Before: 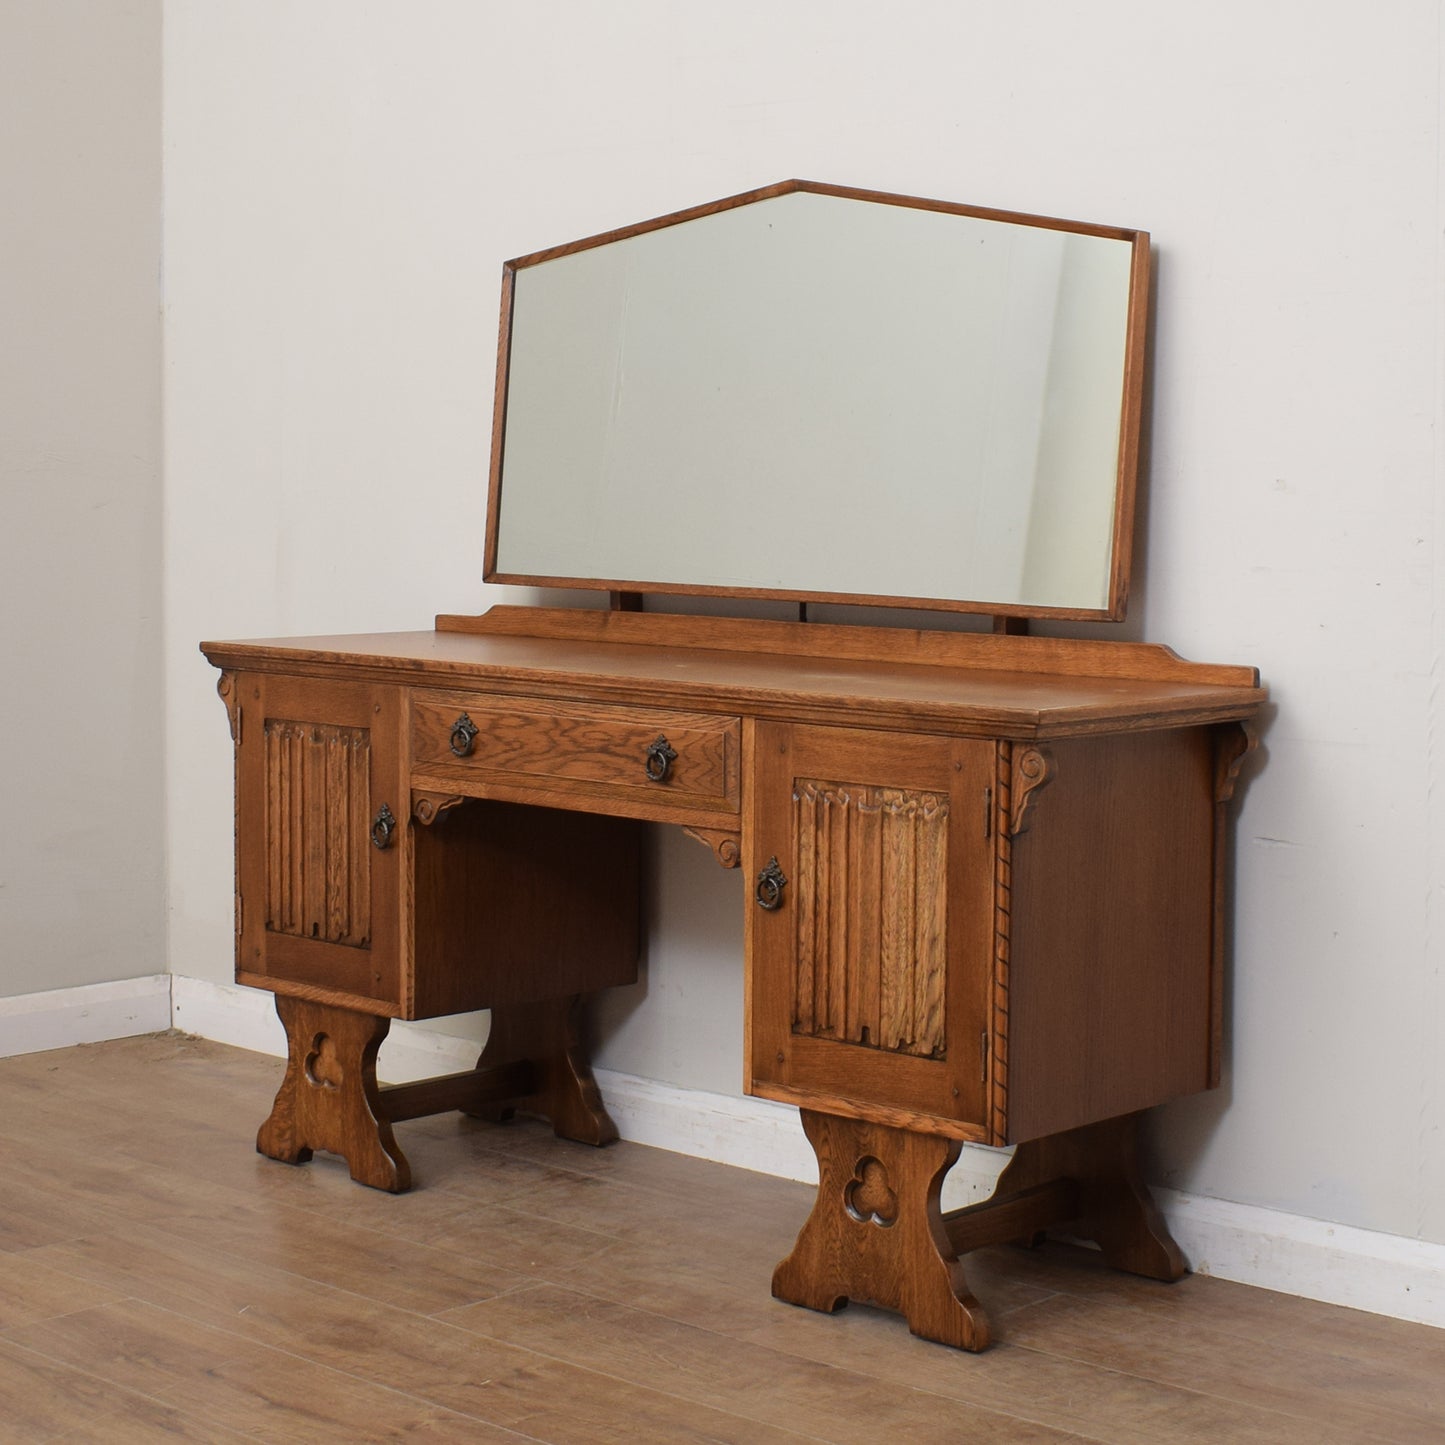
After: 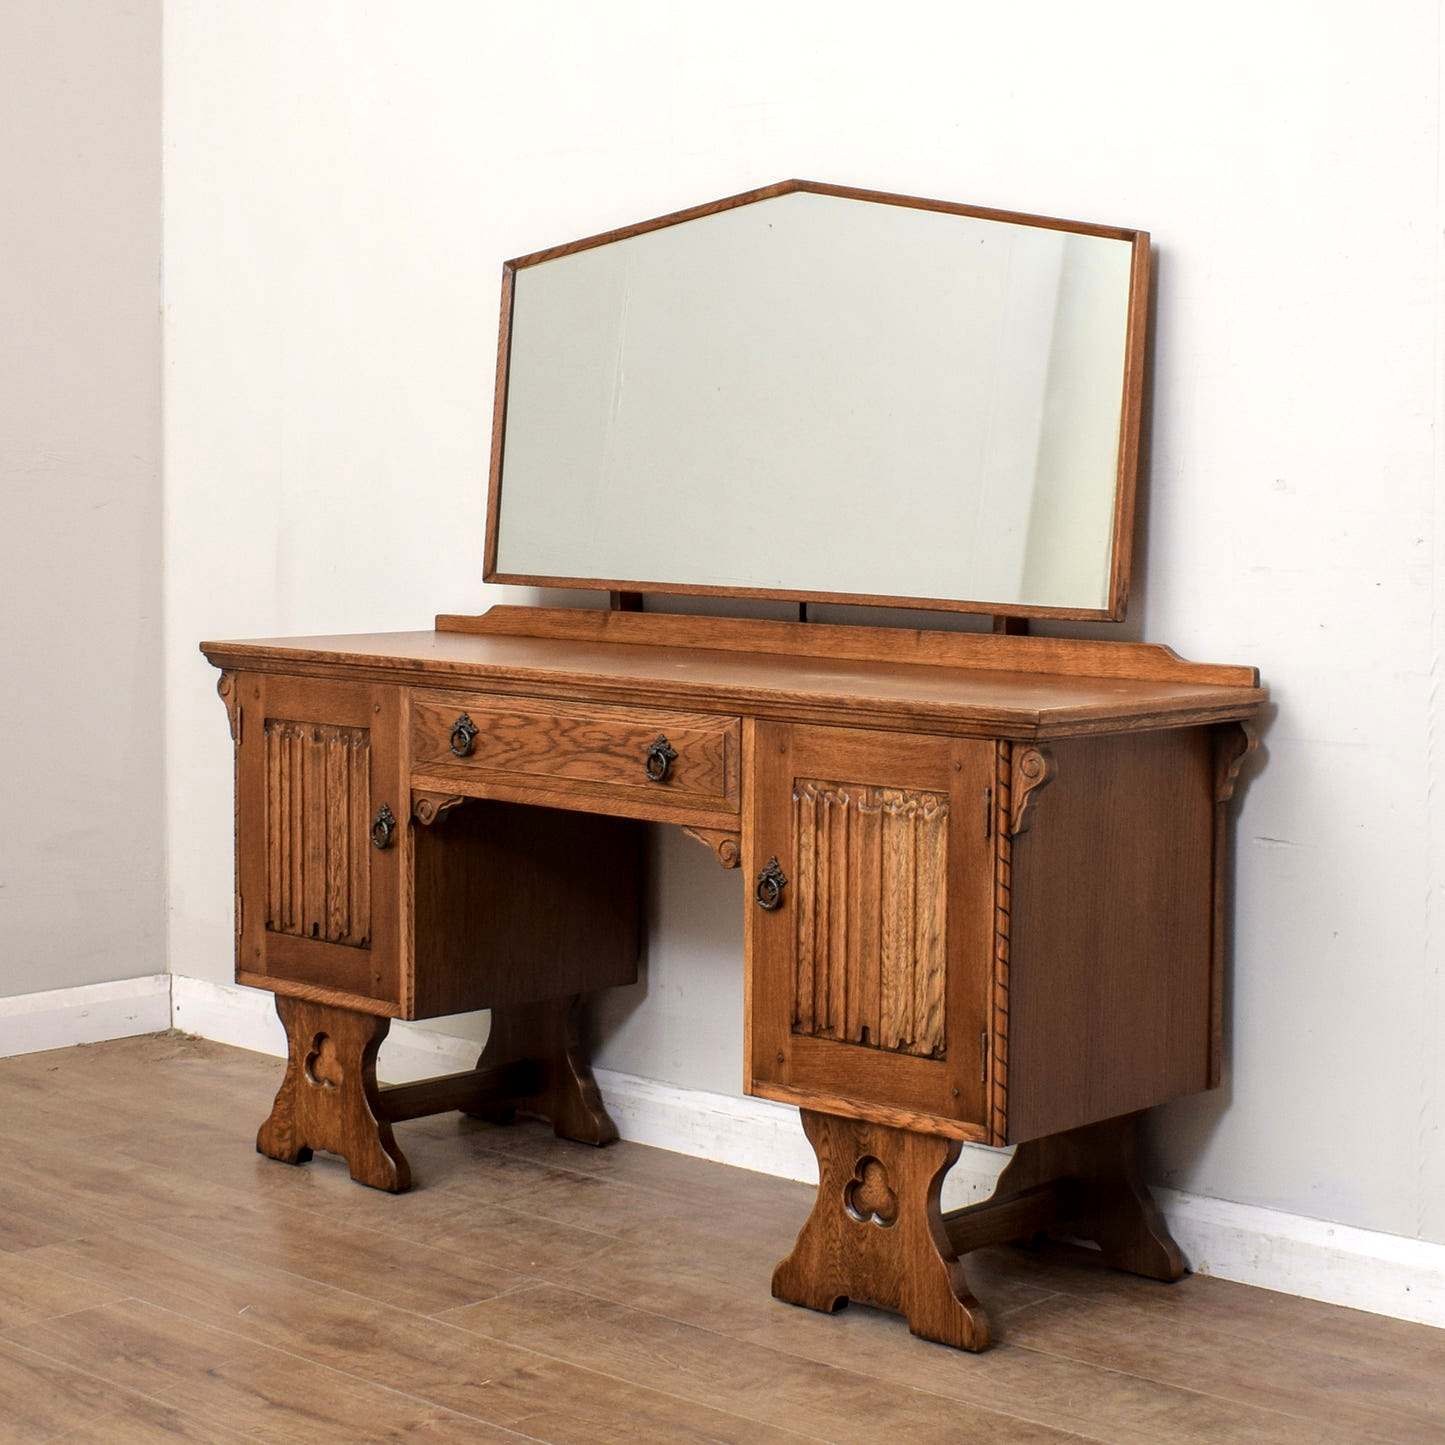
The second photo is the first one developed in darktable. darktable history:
local contrast: detail 130%
tone equalizer: -8 EV -0.397 EV, -7 EV -0.416 EV, -6 EV -0.294 EV, -5 EV -0.222 EV, -3 EV 0.223 EV, -2 EV 0.361 EV, -1 EV 0.391 EV, +0 EV 0.441 EV
